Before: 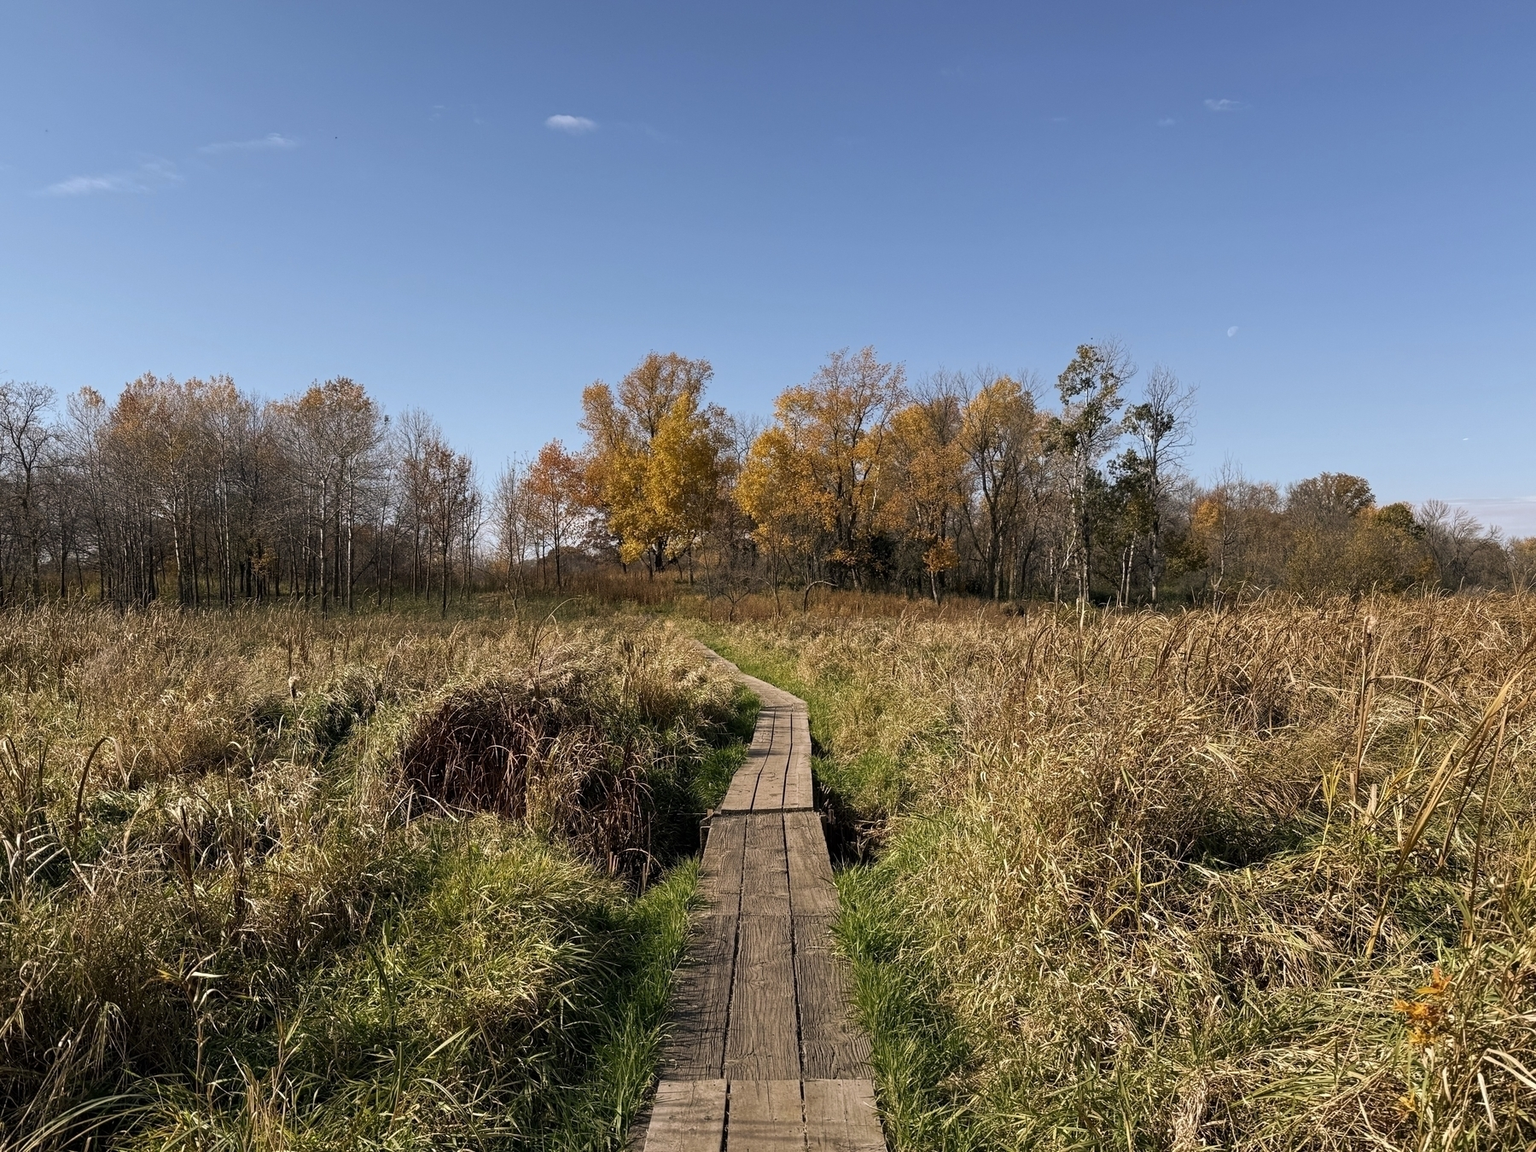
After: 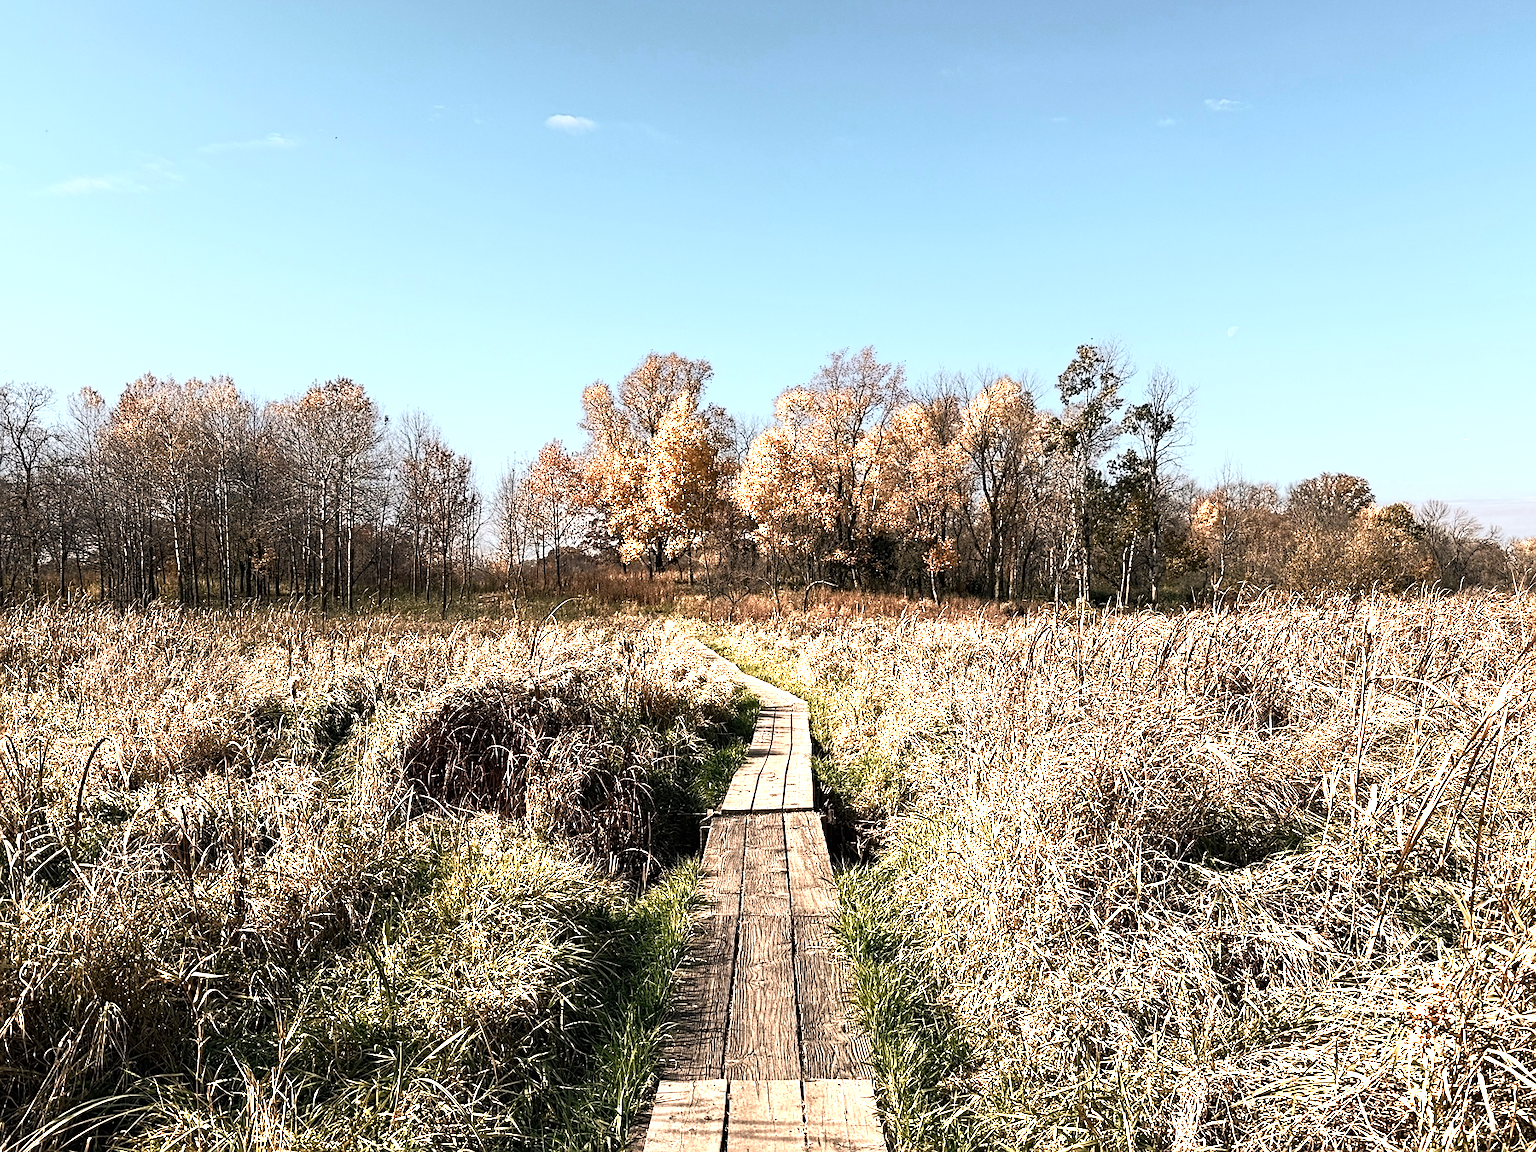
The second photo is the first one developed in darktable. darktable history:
tone equalizer: -8 EV 0.017 EV, -7 EV -0.029 EV, -6 EV 0.008 EV, -5 EV 0.044 EV, -4 EV 0.286 EV, -3 EV 0.667 EV, -2 EV 0.574 EV, -1 EV 0.181 EV, +0 EV 0.041 EV, edges refinement/feathering 500, mask exposure compensation -1.57 EV, preserve details no
color correction: highlights b* 2.97
sharpen: on, module defaults
color zones: curves: ch0 [(0.018, 0.548) (0.224, 0.64) (0.425, 0.447) (0.675, 0.575) (0.732, 0.579)]; ch1 [(0.066, 0.487) (0.25, 0.5) (0.404, 0.43) (0.75, 0.421) (0.956, 0.421)]; ch2 [(0.044, 0.561) (0.215, 0.465) (0.399, 0.544) (0.465, 0.548) (0.614, 0.447) (0.724, 0.43) (0.882, 0.623) (0.956, 0.632)], mix 100.08%
